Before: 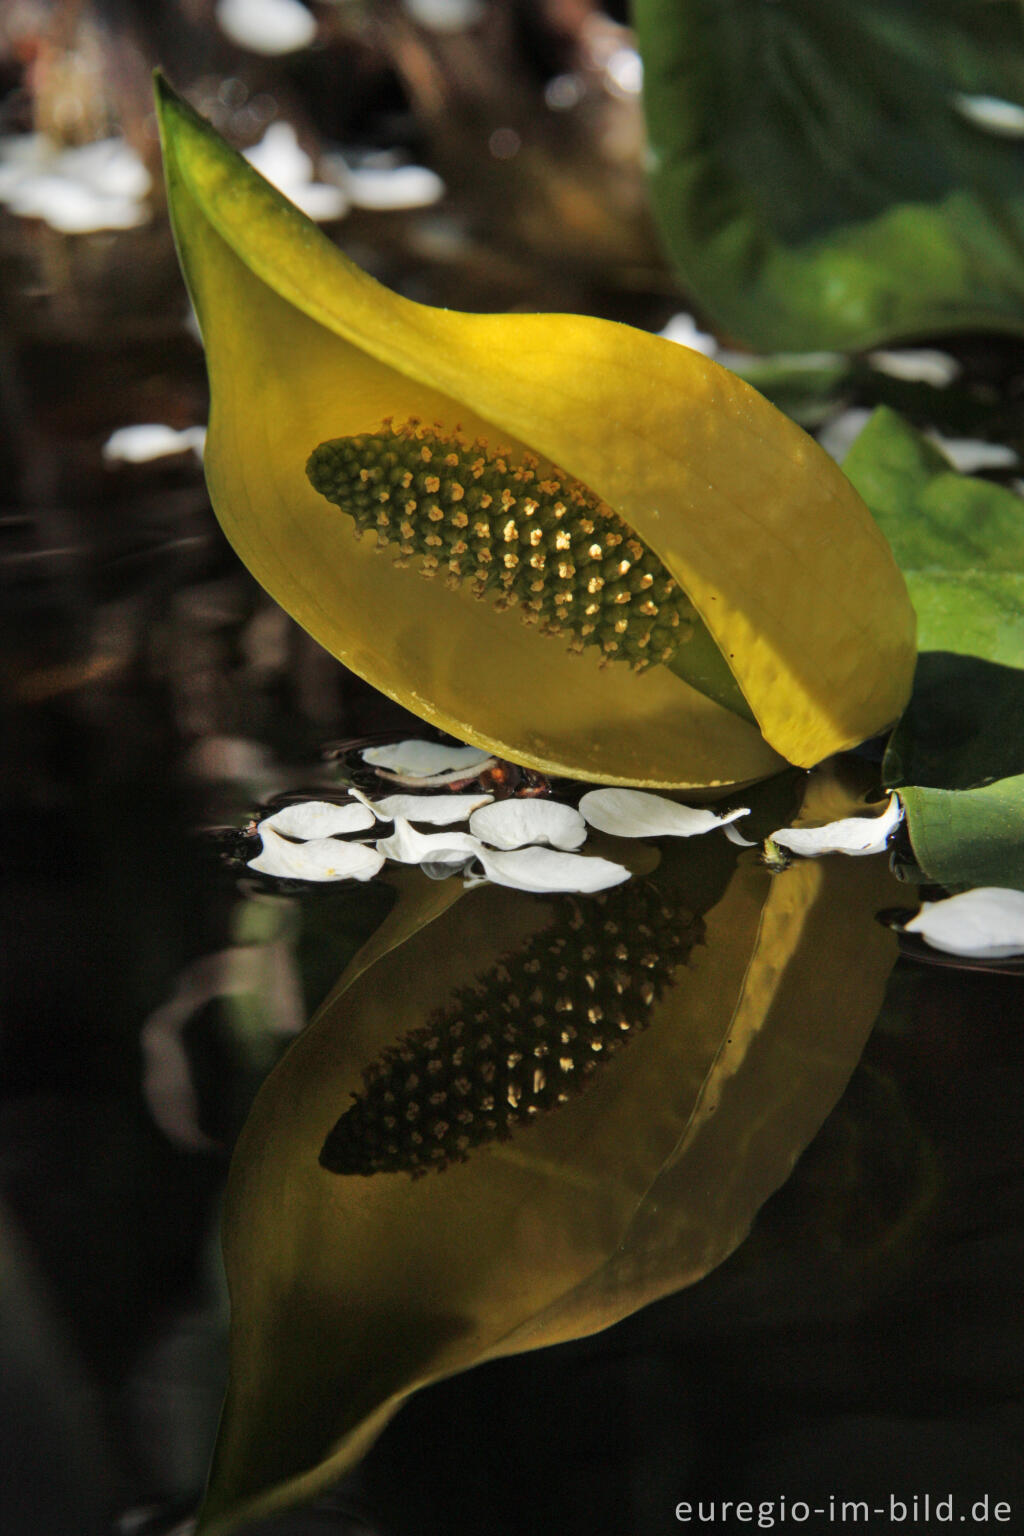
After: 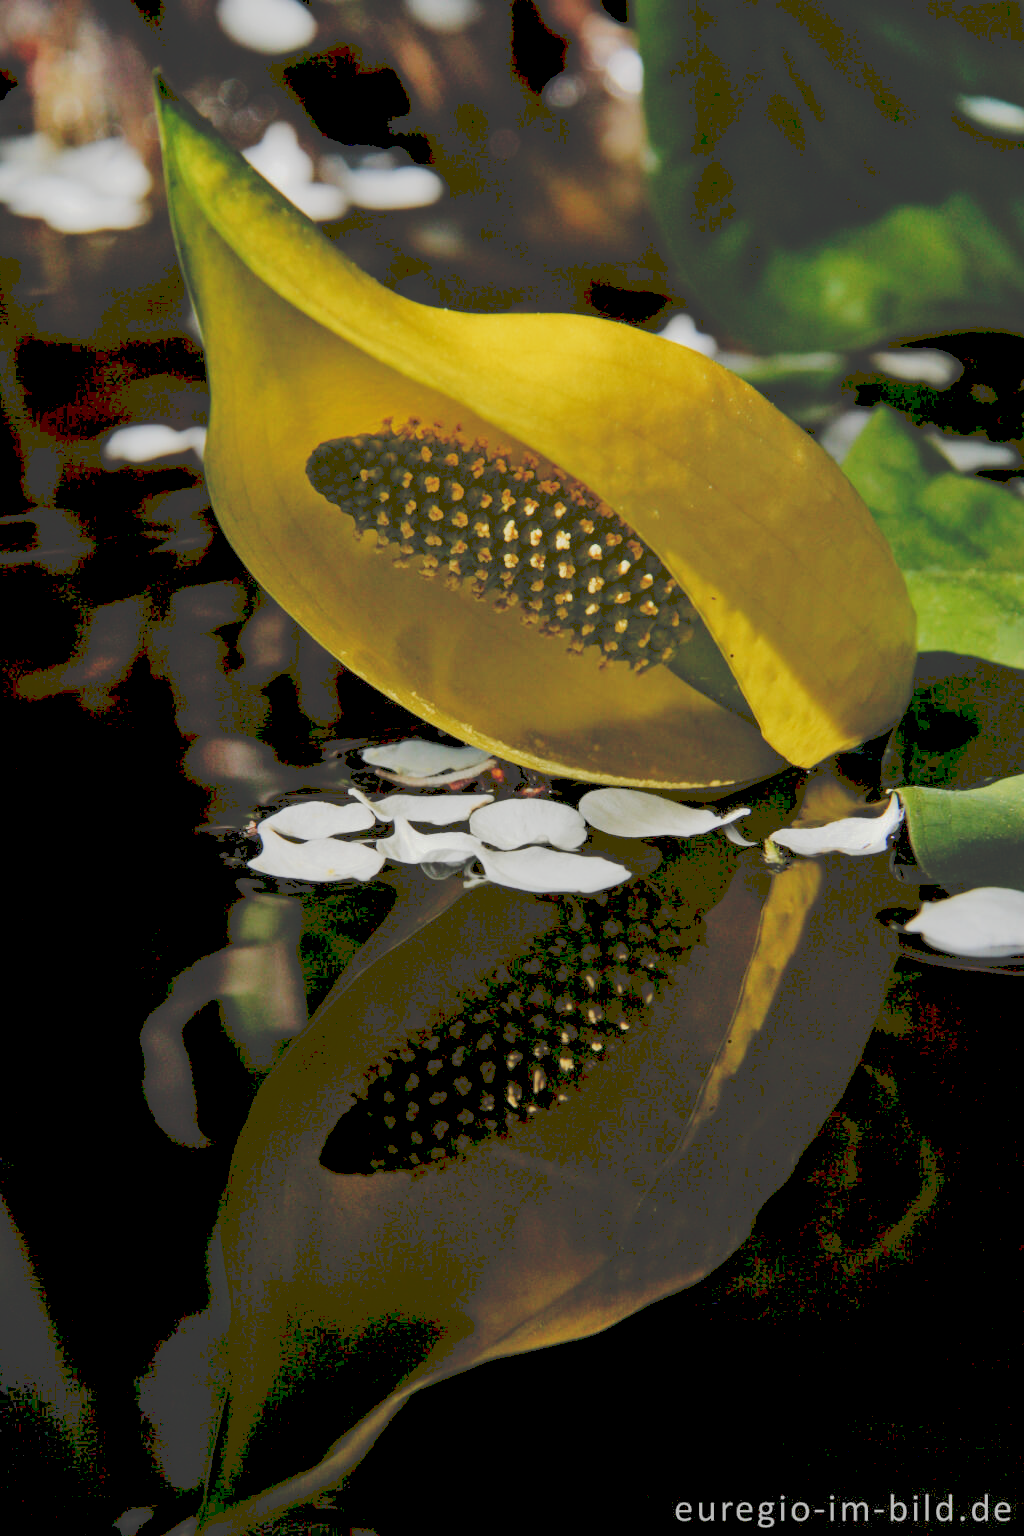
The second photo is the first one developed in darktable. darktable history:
exposure: black level correction 0.009, exposure -0.163 EV, compensate highlight preservation false
tone curve: curves: ch0 [(0, 0) (0.003, 0.232) (0.011, 0.232) (0.025, 0.232) (0.044, 0.233) (0.069, 0.234) (0.1, 0.237) (0.136, 0.247) (0.177, 0.258) (0.224, 0.283) (0.277, 0.332) (0.335, 0.401) (0.399, 0.483) (0.468, 0.56) (0.543, 0.637) (0.623, 0.706) (0.709, 0.764) (0.801, 0.816) (0.898, 0.859) (1, 1)], preserve colors none
